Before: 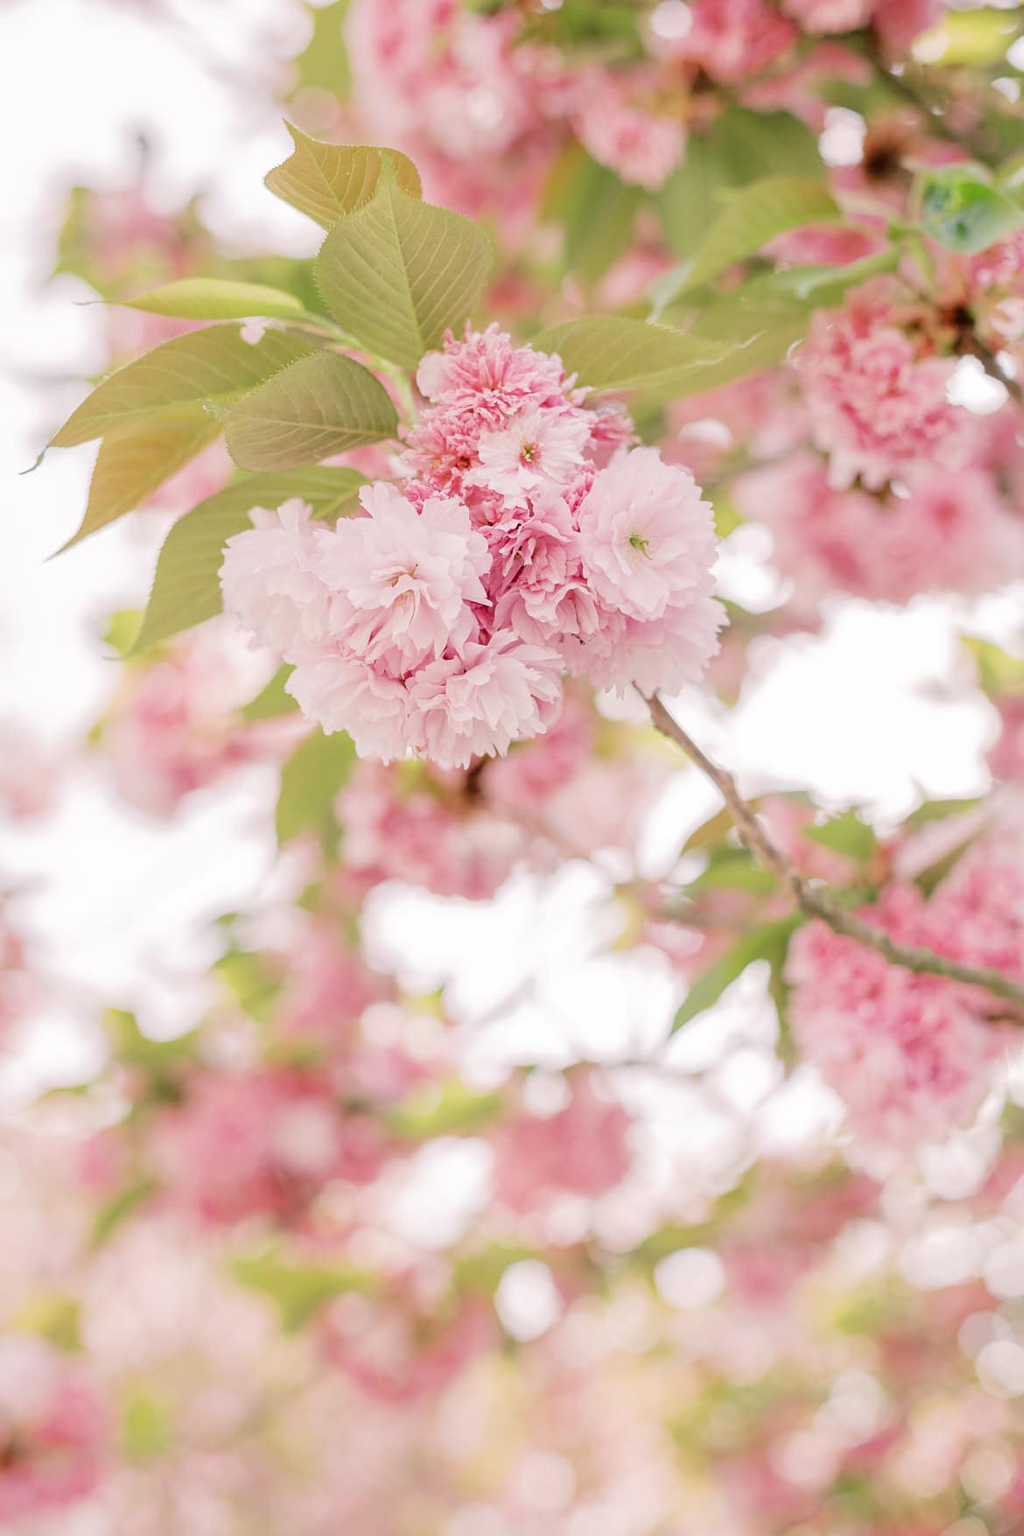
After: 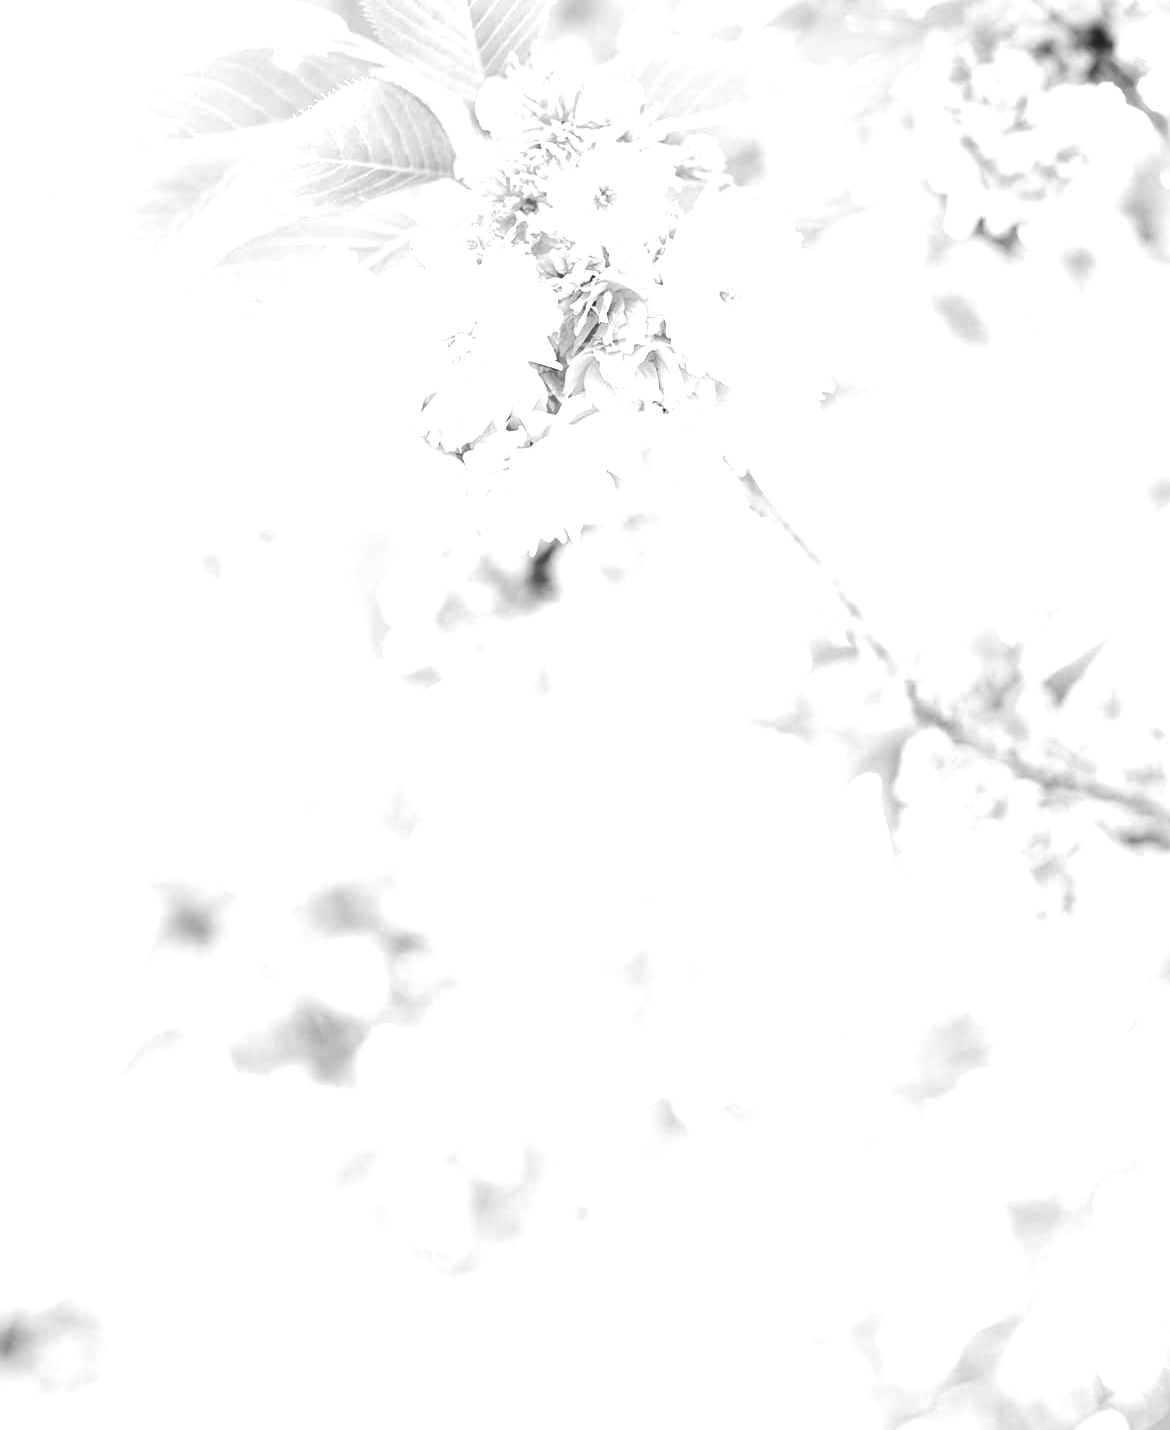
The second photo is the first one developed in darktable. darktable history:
tone equalizer: on, module defaults
crop and rotate: top 18.507%
monochrome: a -4.13, b 5.16, size 1
exposure: black level correction 0, exposure 1.6 EV, compensate exposure bias true, compensate highlight preservation false
